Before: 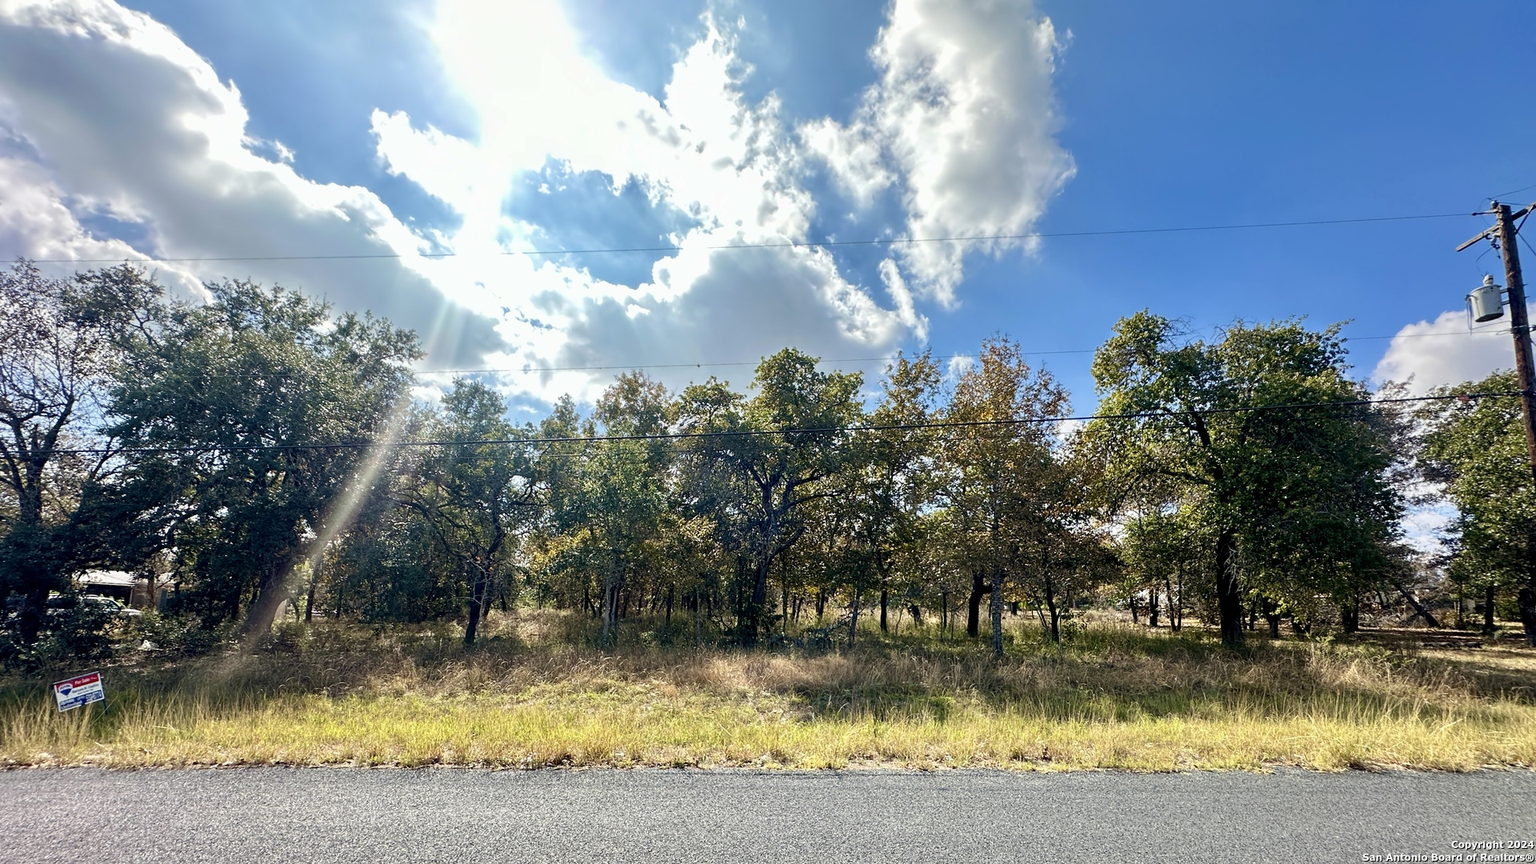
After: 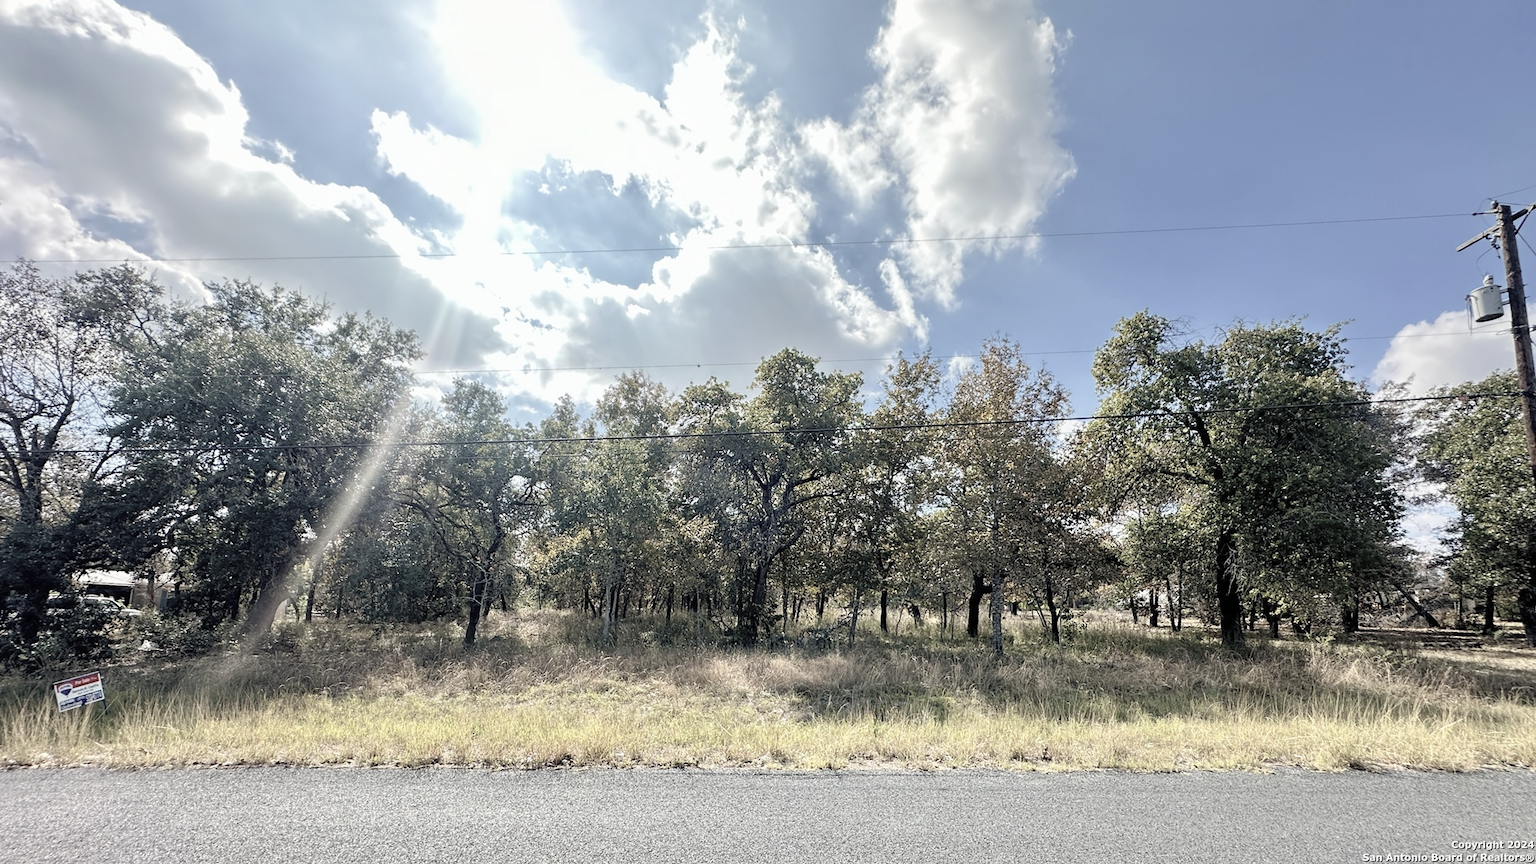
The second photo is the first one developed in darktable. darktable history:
contrast brightness saturation: brightness 0.185, saturation -0.487
